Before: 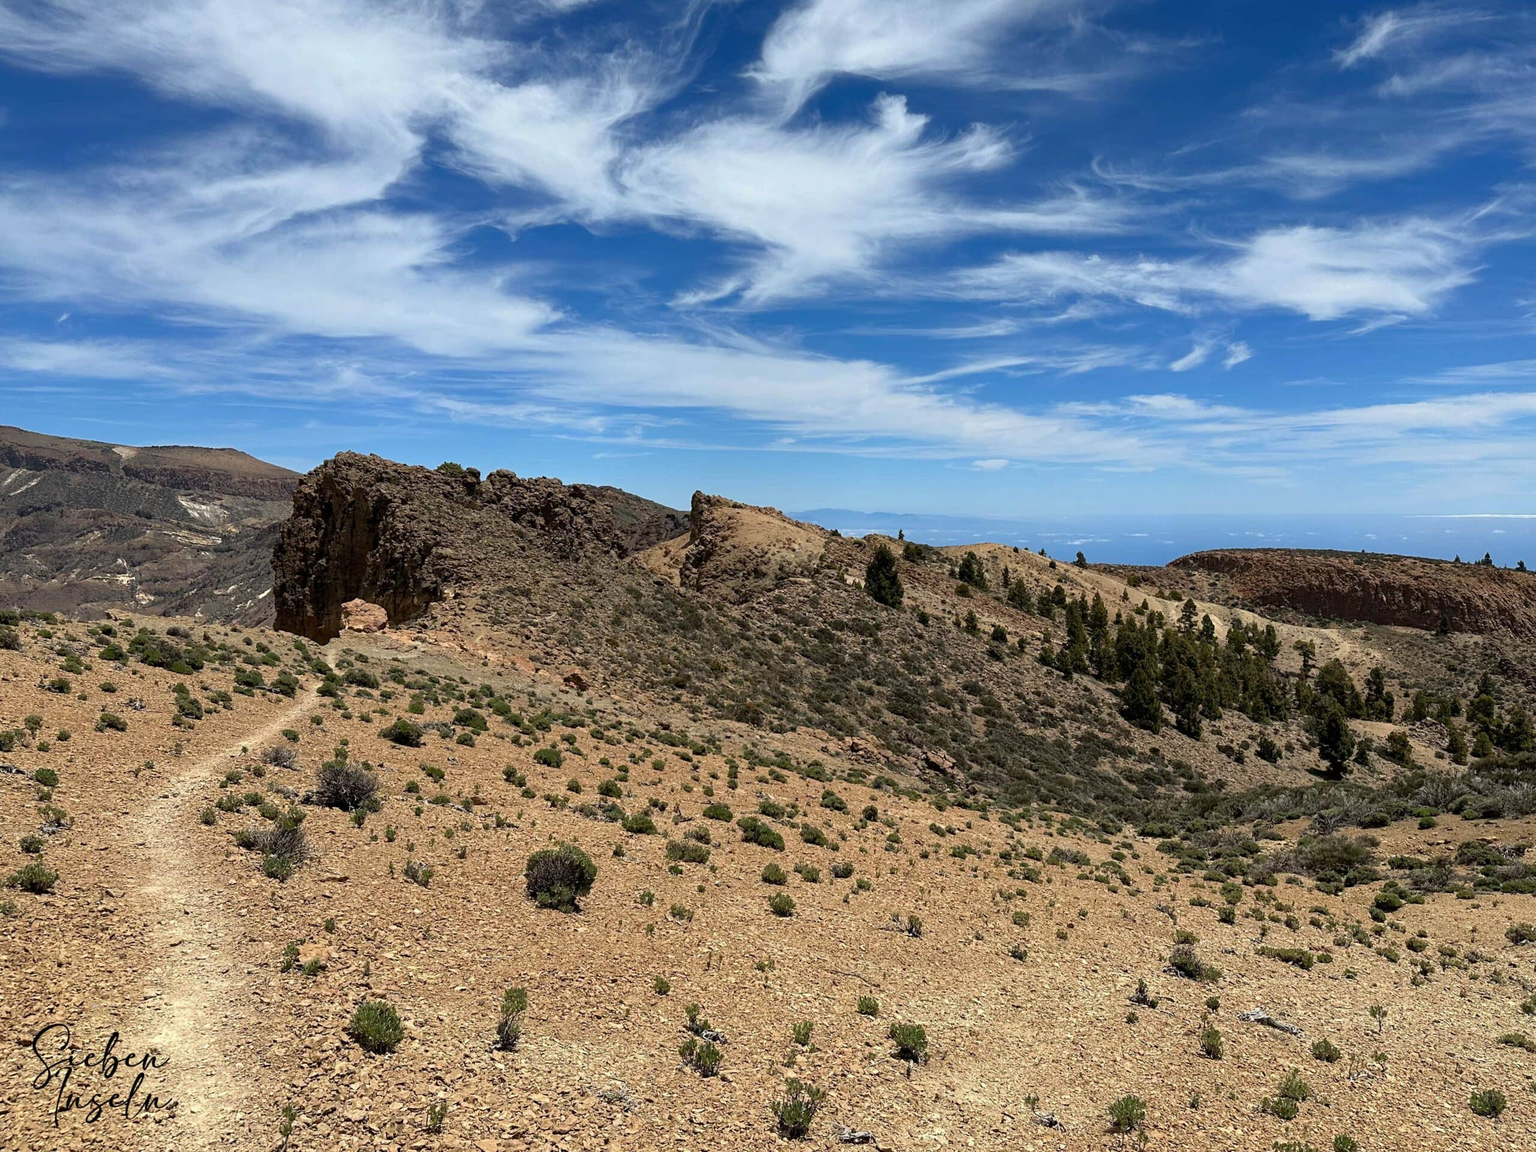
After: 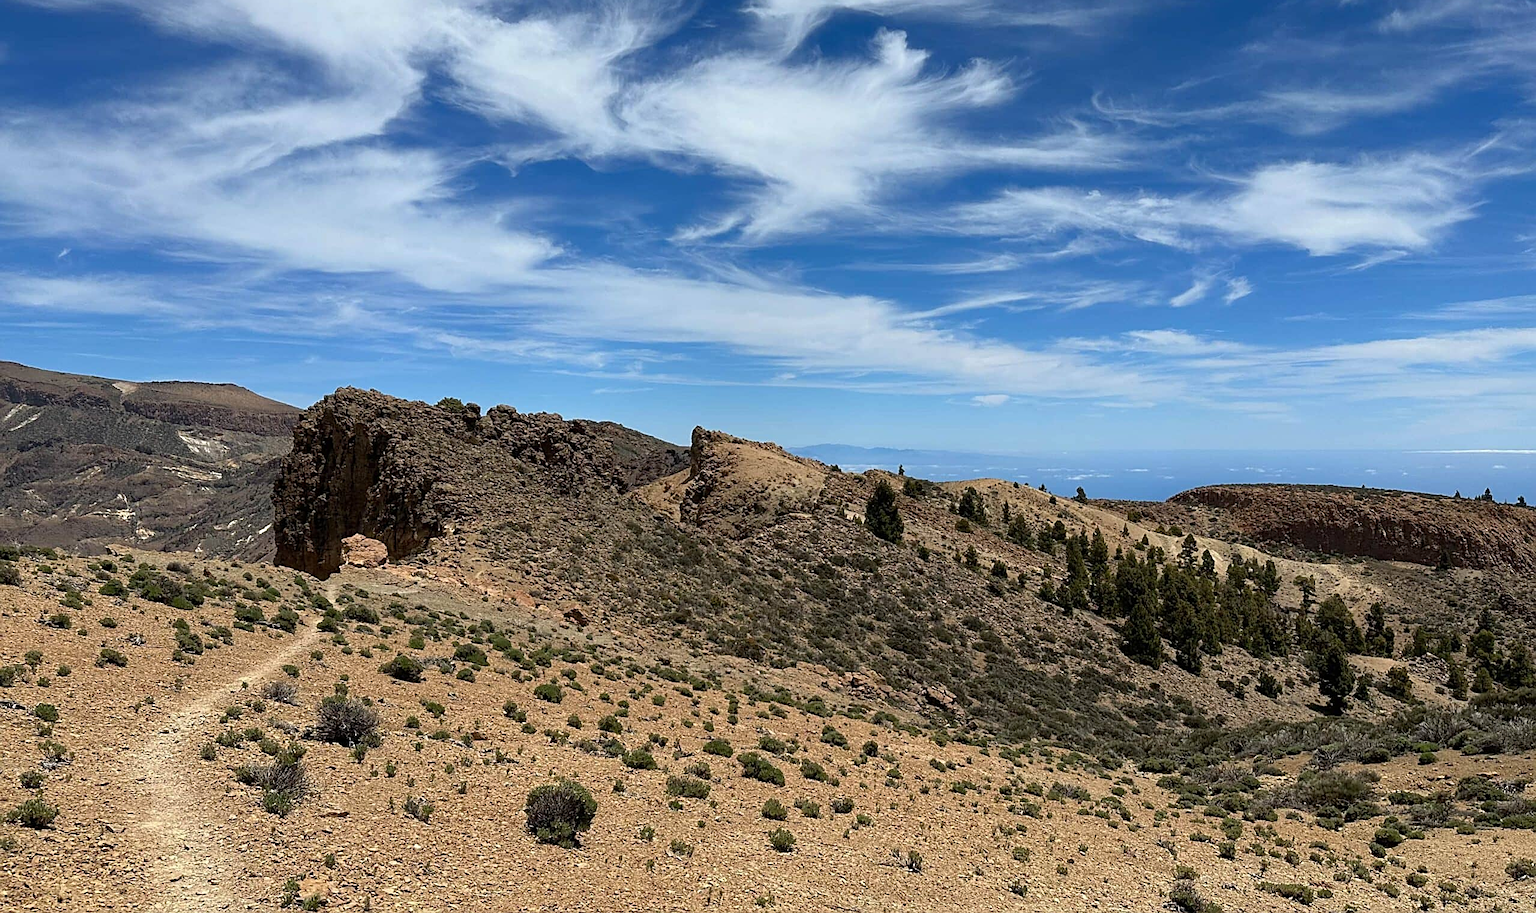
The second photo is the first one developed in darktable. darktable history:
crop and rotate: top 5.662%, bottom 14.969%
sharpen: on, module defaults
